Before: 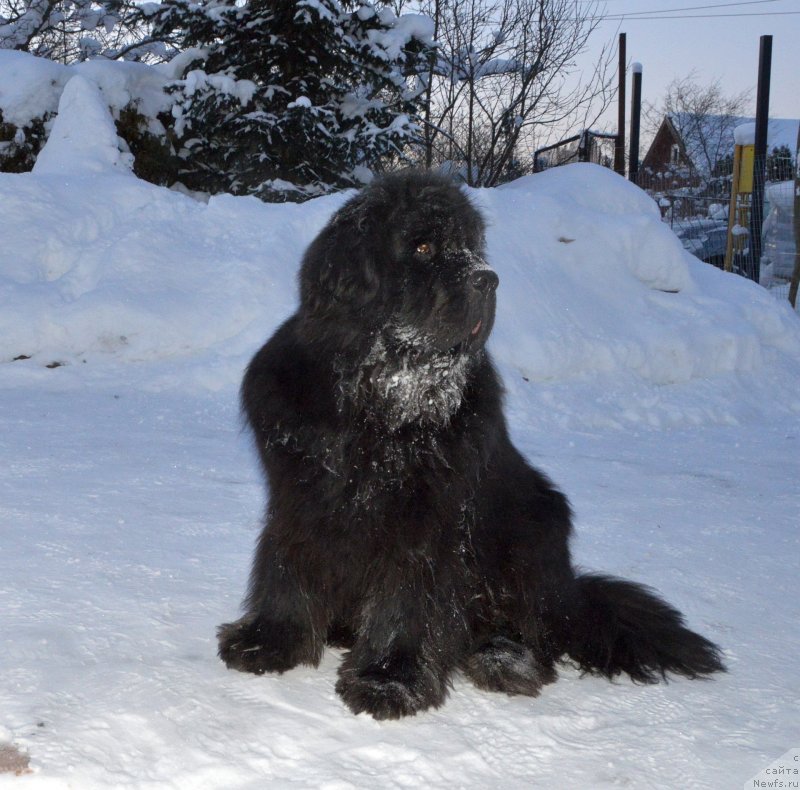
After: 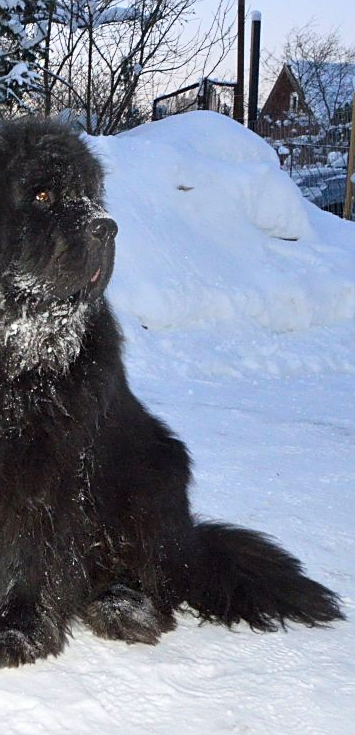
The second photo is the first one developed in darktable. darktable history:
contrast brightness saturation: contrast 0.2, brightness 0.16, saturation 0.22
sharpen: on, module defaults
crop: left 47.628%, top 6.643%, right 7.874%
